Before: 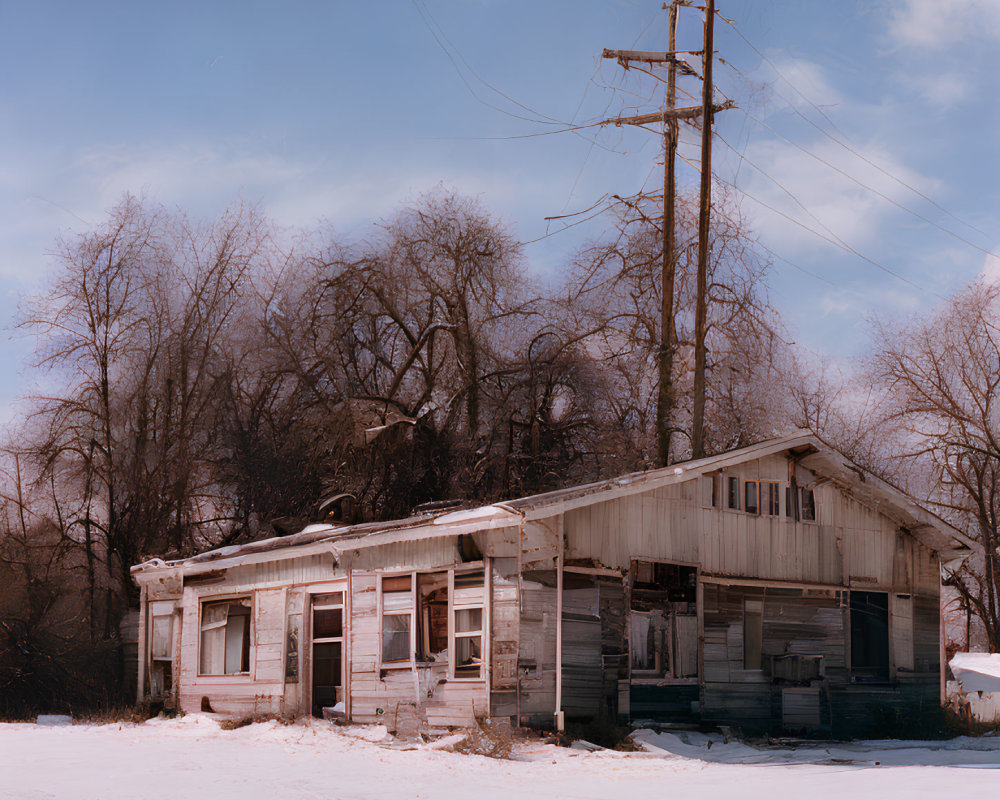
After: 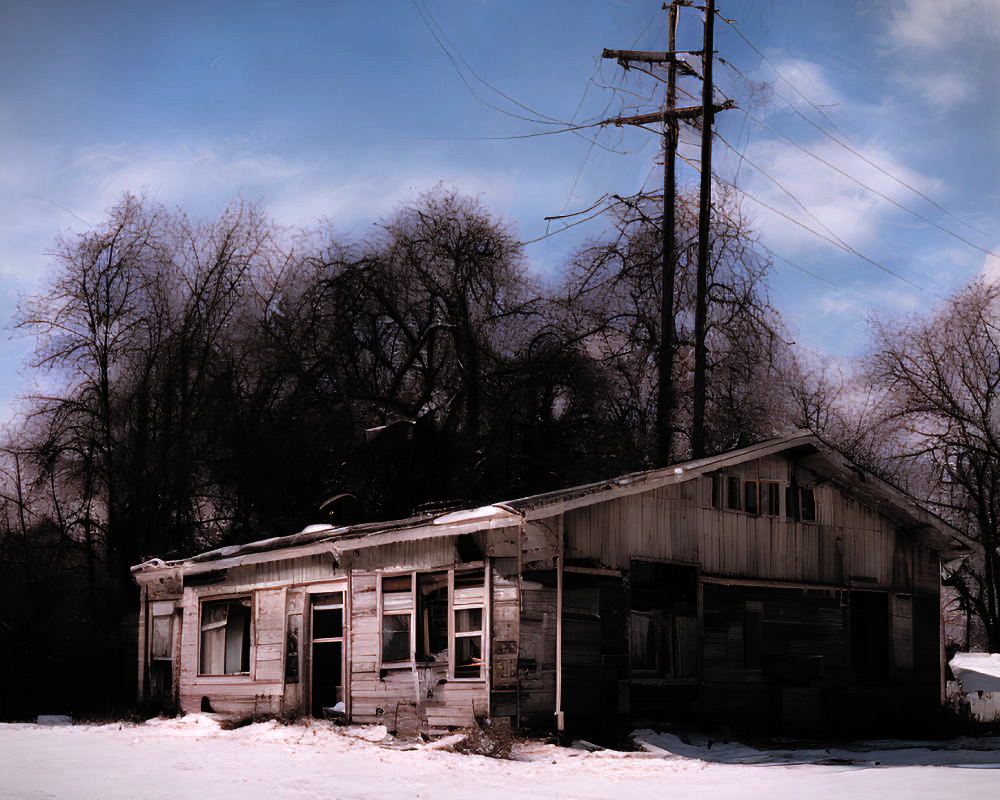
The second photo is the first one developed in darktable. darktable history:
base curve: curves: ch0 [(0, 0.02) (0.083, 0.036) (1, 1)], preserve colors none
color zones: curves: ch0 [(0.068, 0.464) (0.25, 0.5) (0.48, 0.508) (0.75, 0.536) (0.886, 0.476) (0.967, 0.456)]; ch1 [(0.066, 0.456) (0.25, 0.5) (0.616, 0.508) (0.746, 0.56) (0.934, 0.444)]
vignetting: fall-off start 91.23%
levels: mode automatic, black 0.014%, white 99.95%, levels [0.514, 0.759, 1]
